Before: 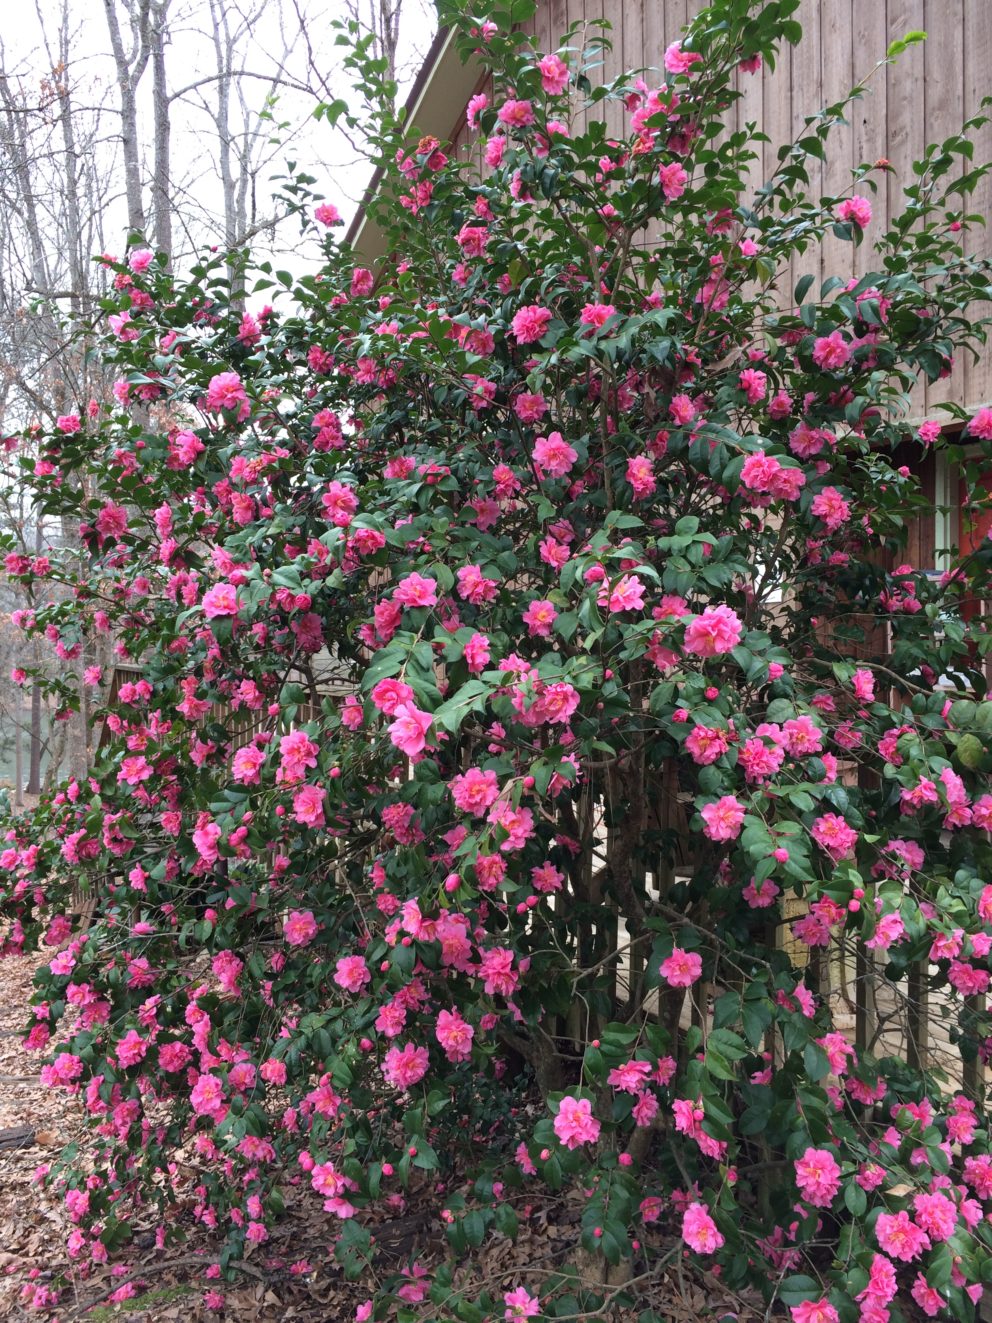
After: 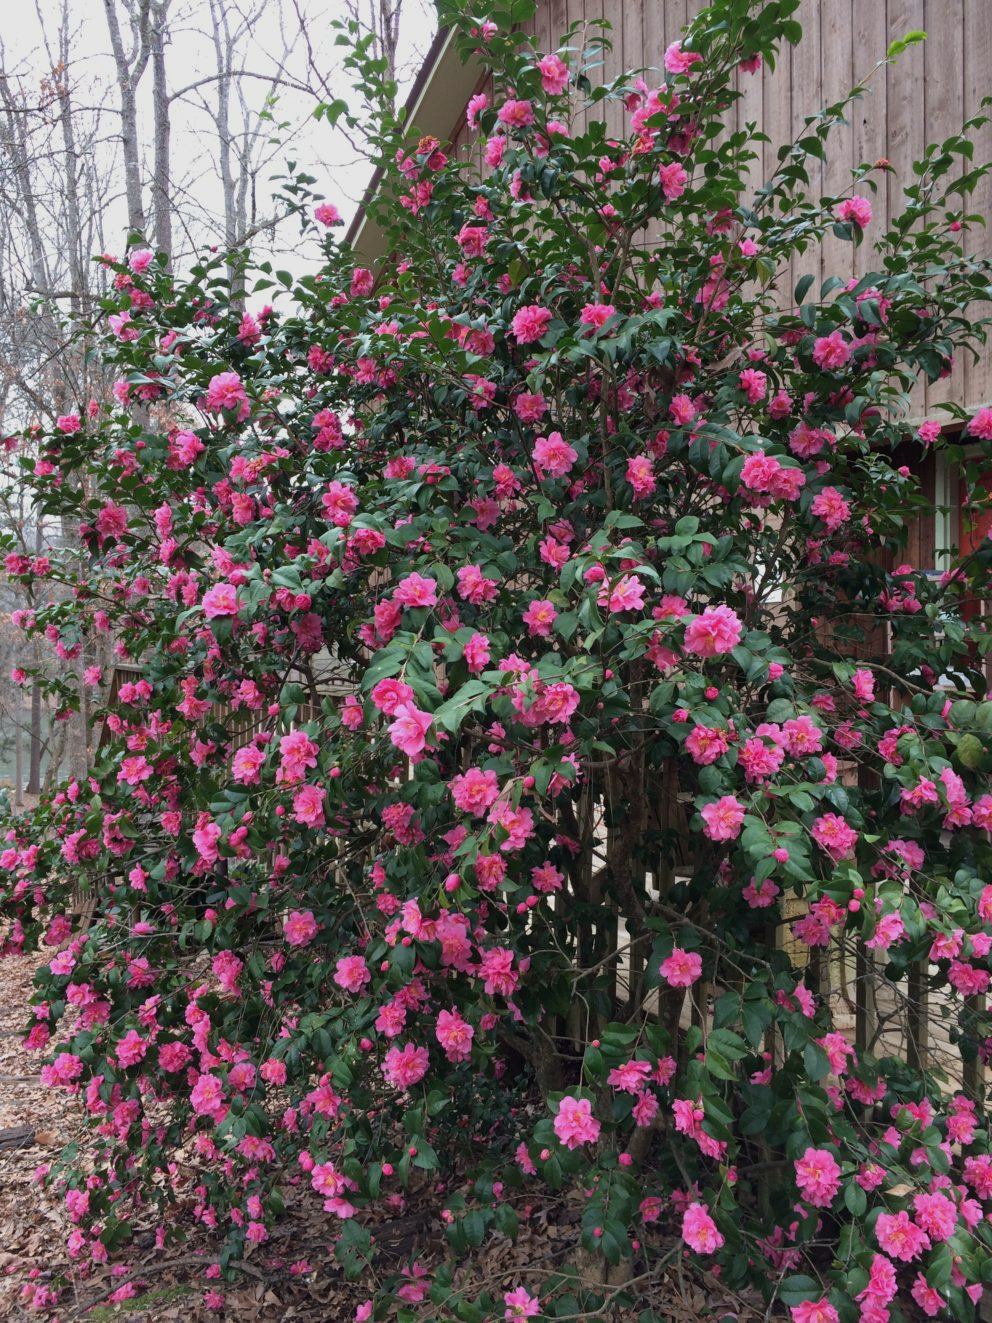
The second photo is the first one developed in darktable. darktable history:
exposure: exposure -0.345 EV, compensate highlight preservation false
